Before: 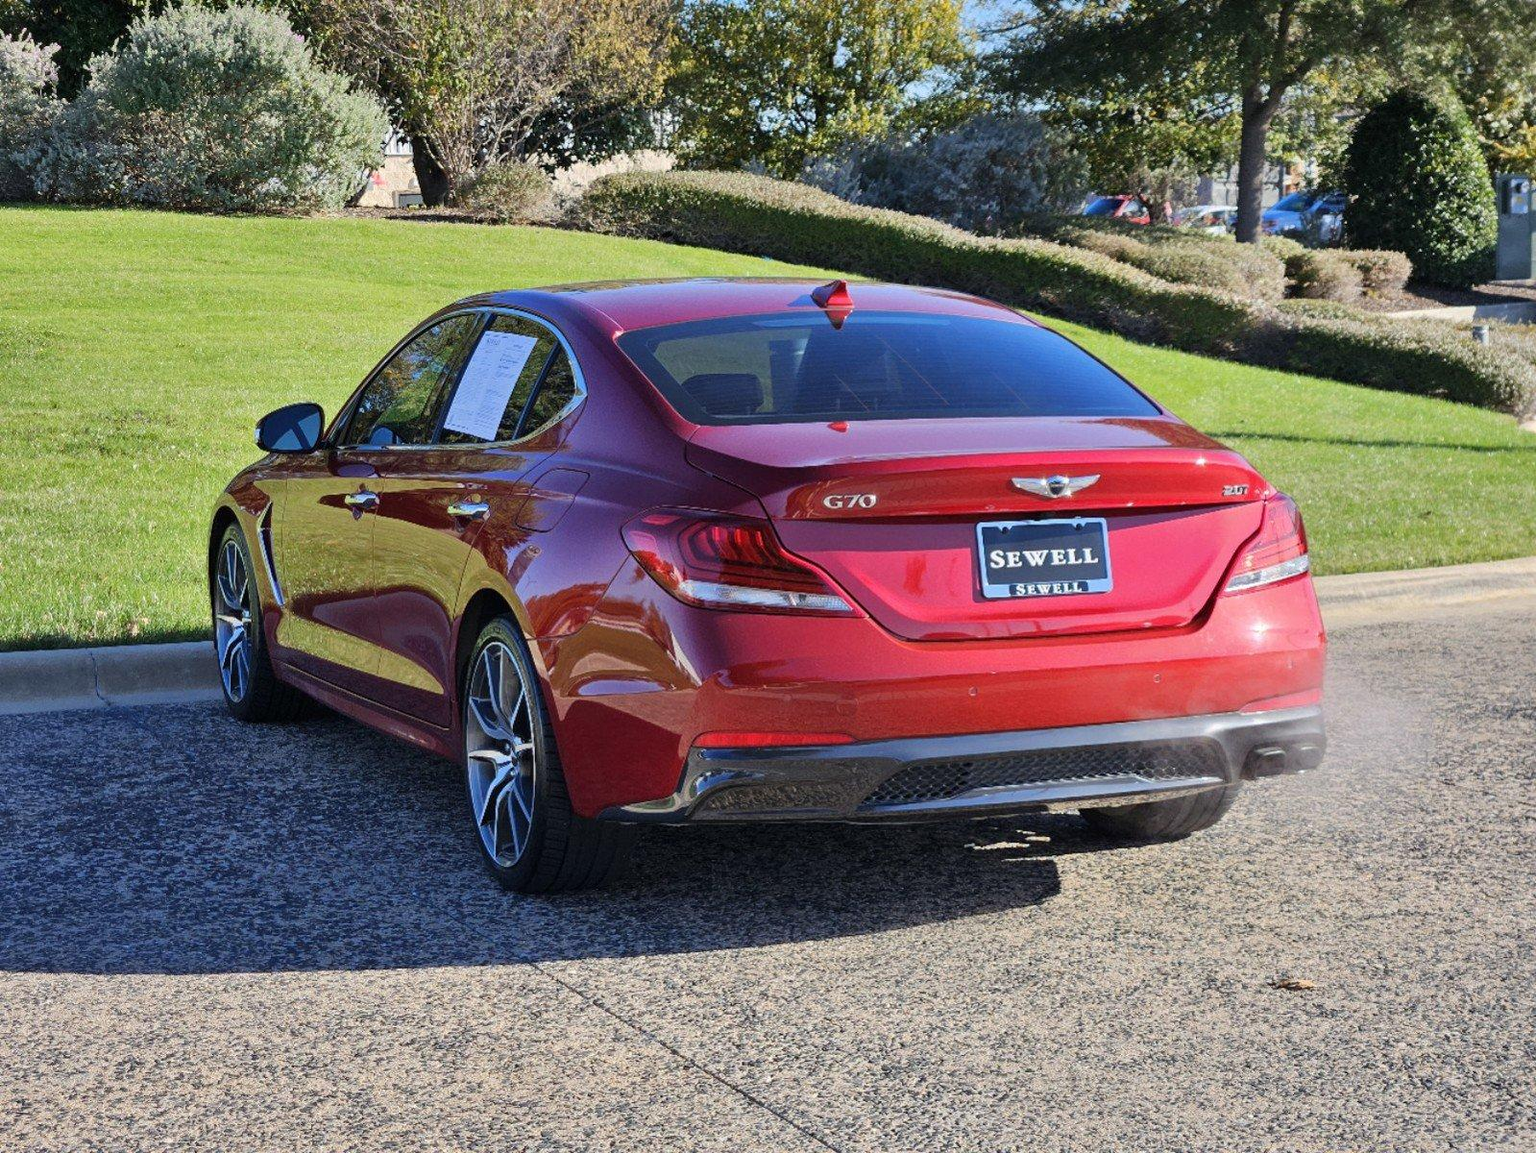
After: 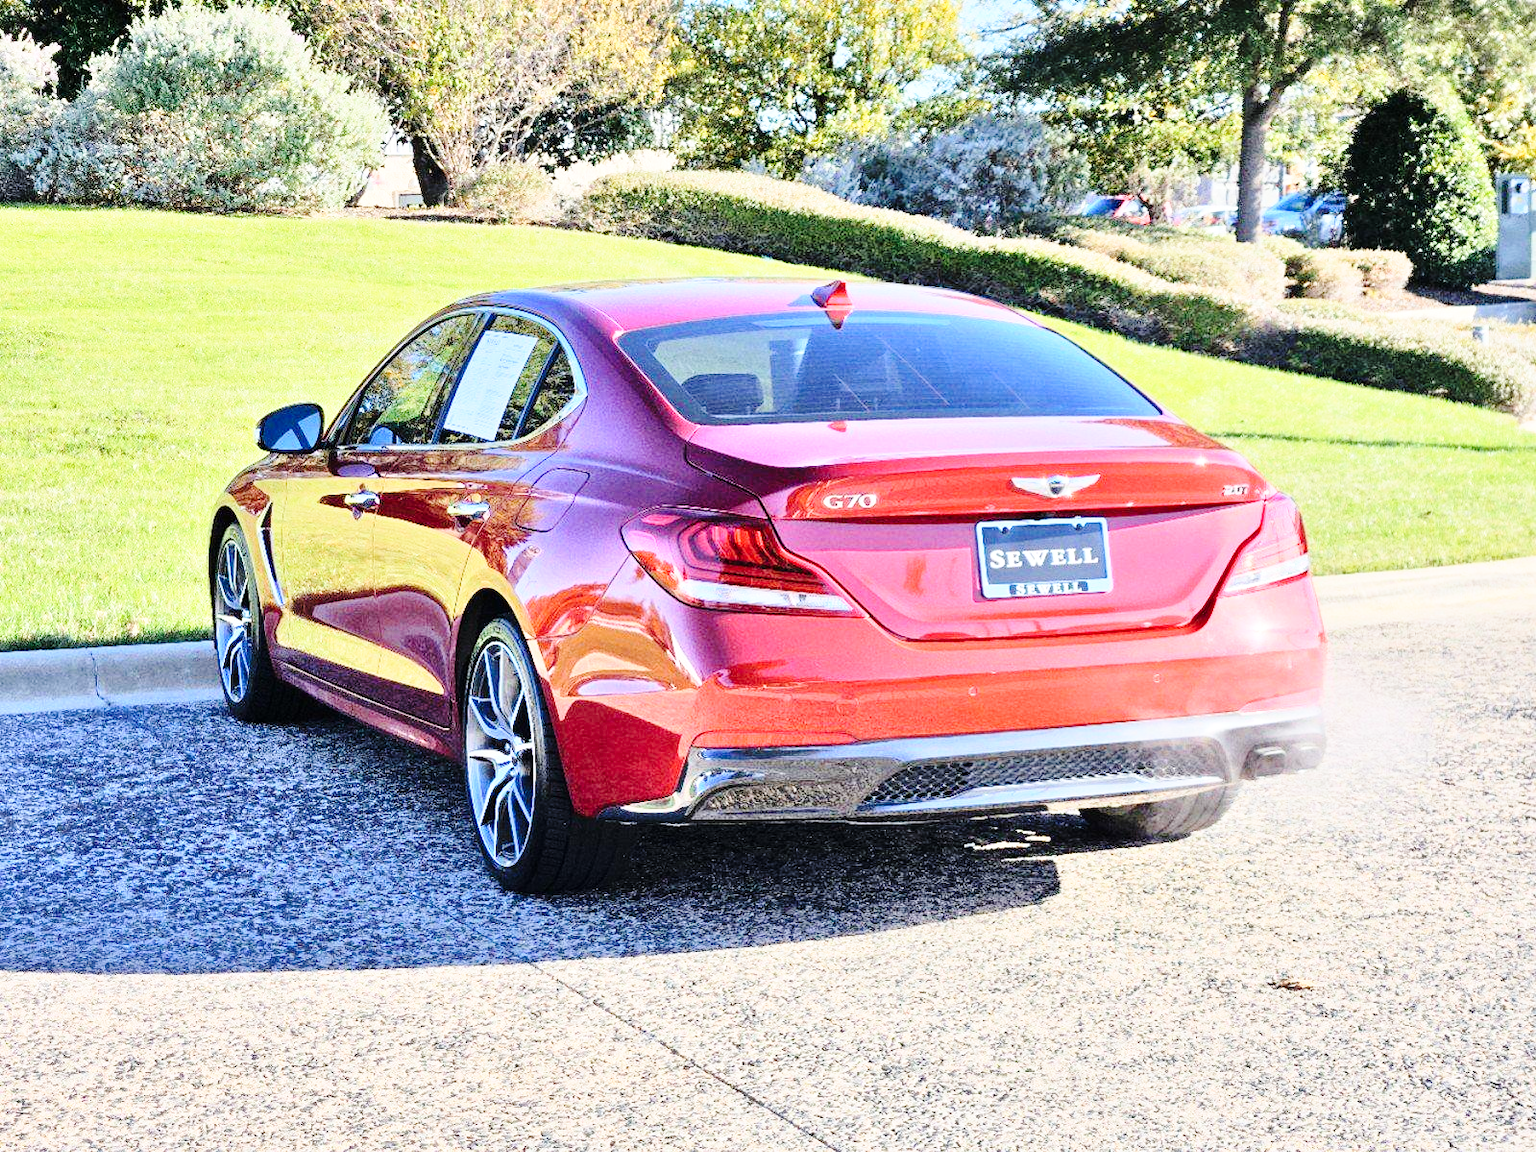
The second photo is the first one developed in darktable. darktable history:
tone equalizer: -7 EV 0.15 EV, -6 EV 0.6 EV, -5 EV 1.15 EV, -4 EV 1.33 EV, -3 EV 1.15 EV, -2 EV 0.6 EV, -1 EV 0.15 EV, mask exposure compensation -0.5 EV
base curve: curves: ch0 [(0, 0) (0.028, 0.03) (0.121, 0.232) (0.46, 0.748) (0.859, 0.968) (1, 1)], preserve colors none
contrast brightness saturation: contrast 0.24, brightness 0.09
